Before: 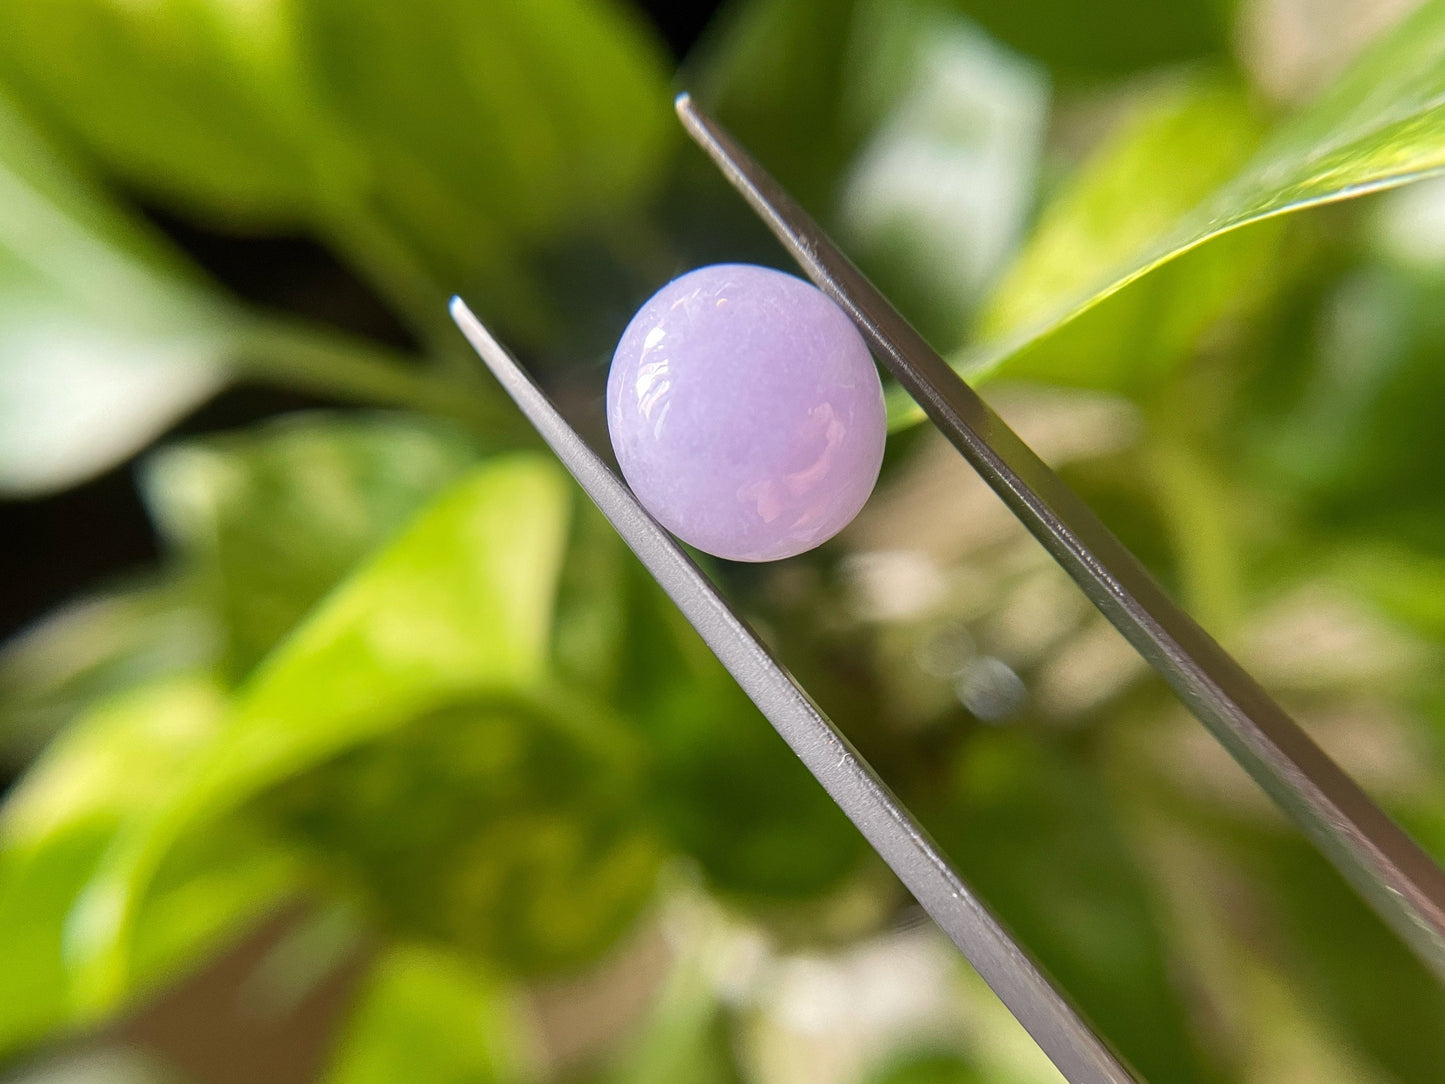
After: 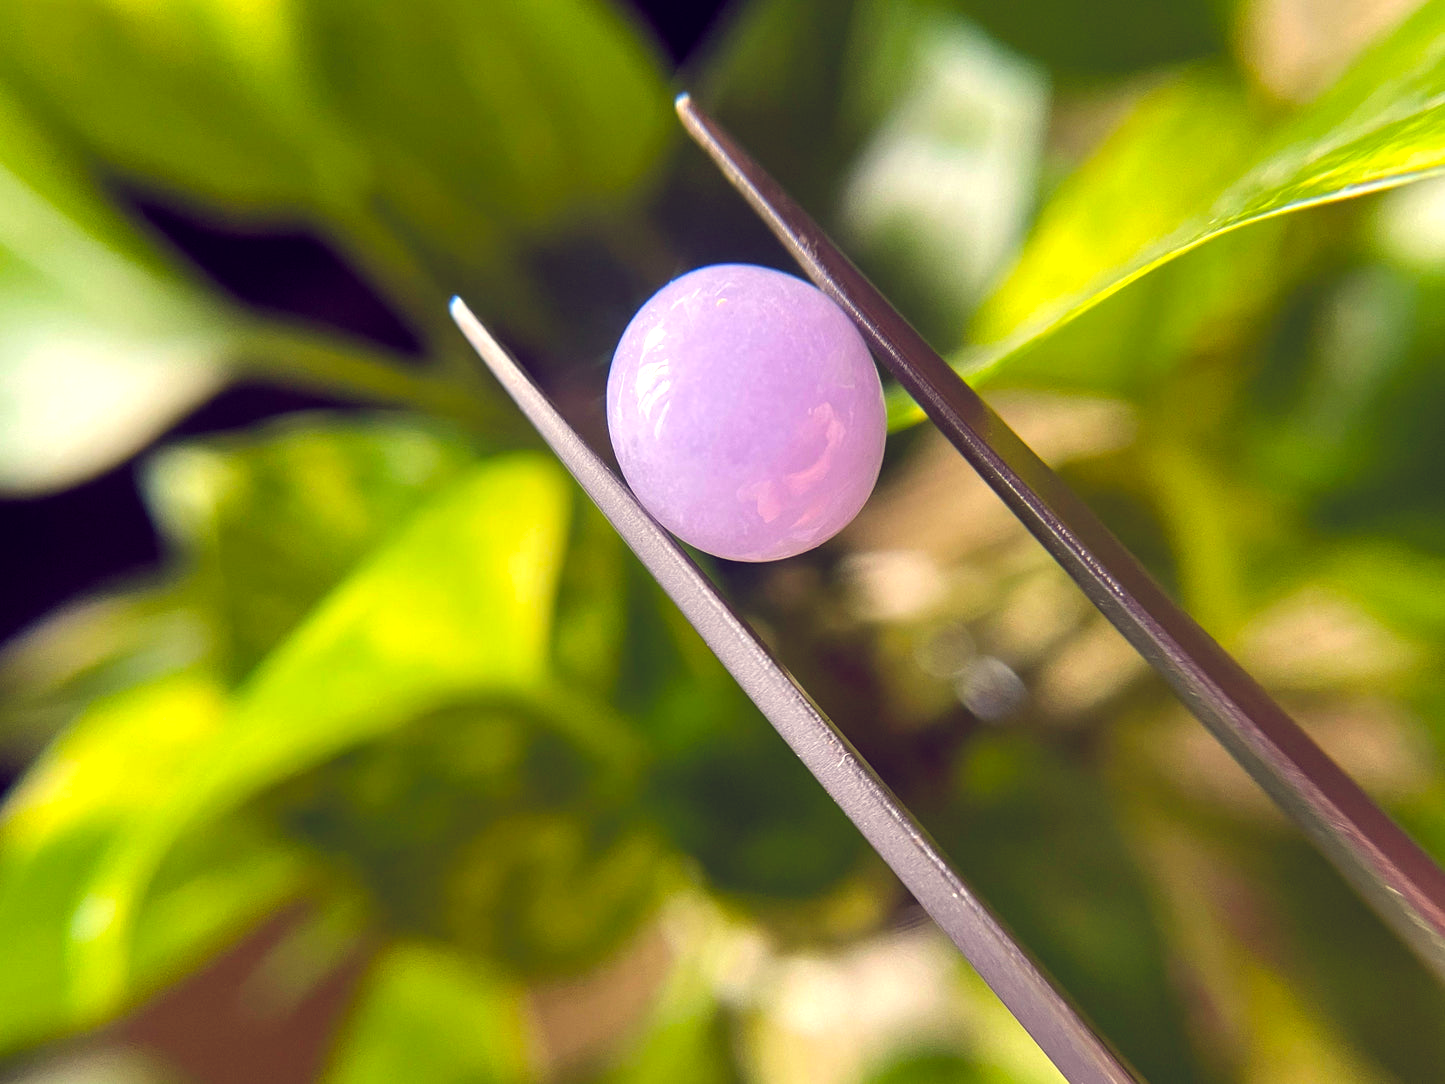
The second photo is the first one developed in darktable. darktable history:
color balance rgb: perceptual saturation grading › global saturation 25%, global vibrance 20%
color balance: lift [1.001, 0.997, 0.99, 1.01], gamma [1.007, 1, 0.975, 1.025], gain [1, 1.065, 1.052, 0.935], contrast 13.25%
